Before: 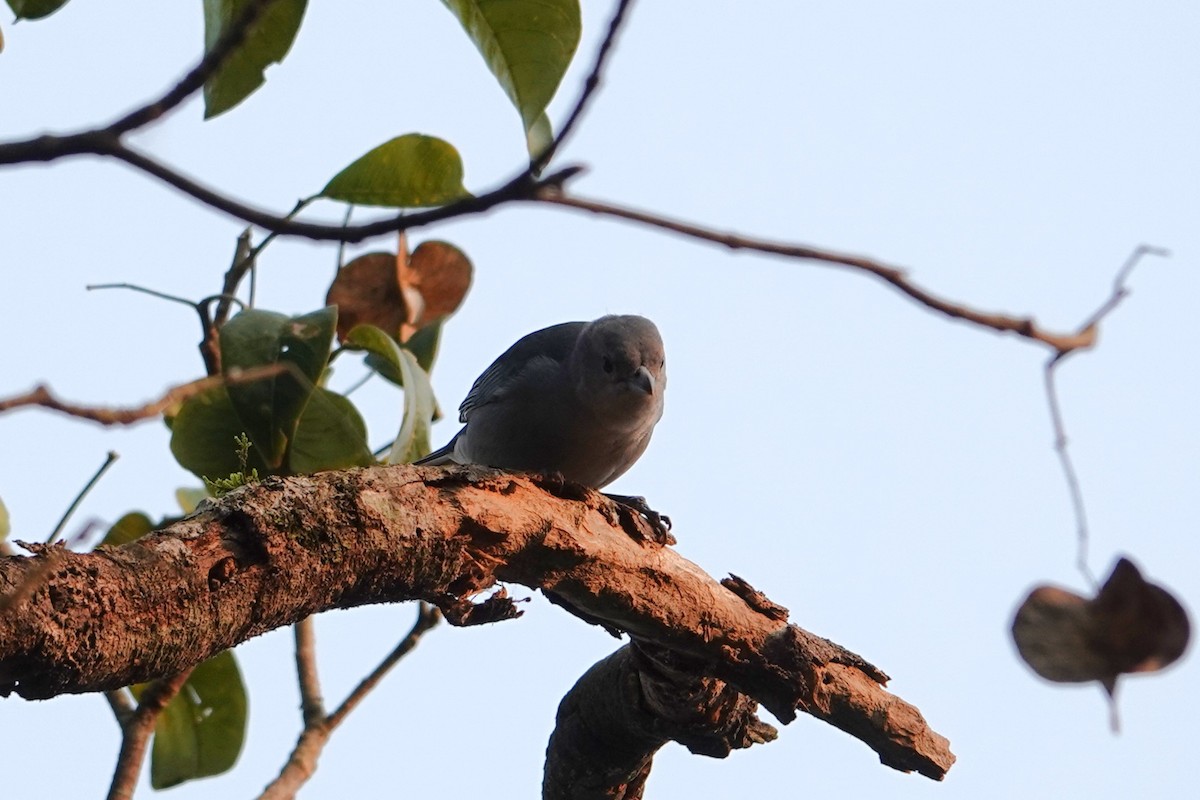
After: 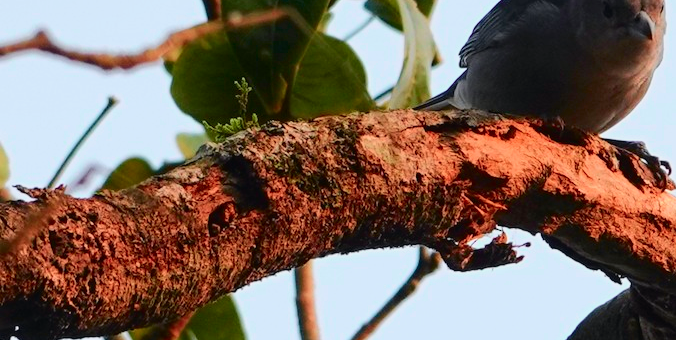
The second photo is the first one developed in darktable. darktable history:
shadows and highlights: radius 337.17, shadows 29.01, soften with gaussian
crop: top 44.483%, right 43.593%, bottom 12.892%
contrast brightness saturation: contrast 0.04, saturation 0.07
tone curve: curves: ch0 [(0, 0.012) (0.052, 0.04) (0.107, 0.086) (0.269, 0.266) (0.471, 0.503) (0.731, 0.771) (0.921, 0.909) (0.999, 0.951)]; ch1 [(0, 0) (0.339, 0.298) (0.402, 0.363) (0.444, 0.415) (0.485, 0.469) (0.494, 0.493) (0.504, 0.501) (0.525, 0.534) (0.555, 0.593) (0.594, 0.648) (1, 1)]; ch2 [(0, 0) (0.48, 0.48) (0.504, 0.5) (0.535, 0.557) (0.581, 0.623) (0.649, 0.683) (0.824, 0.815) (1, 1)], color space Lab, independent channels, preserve colors none
